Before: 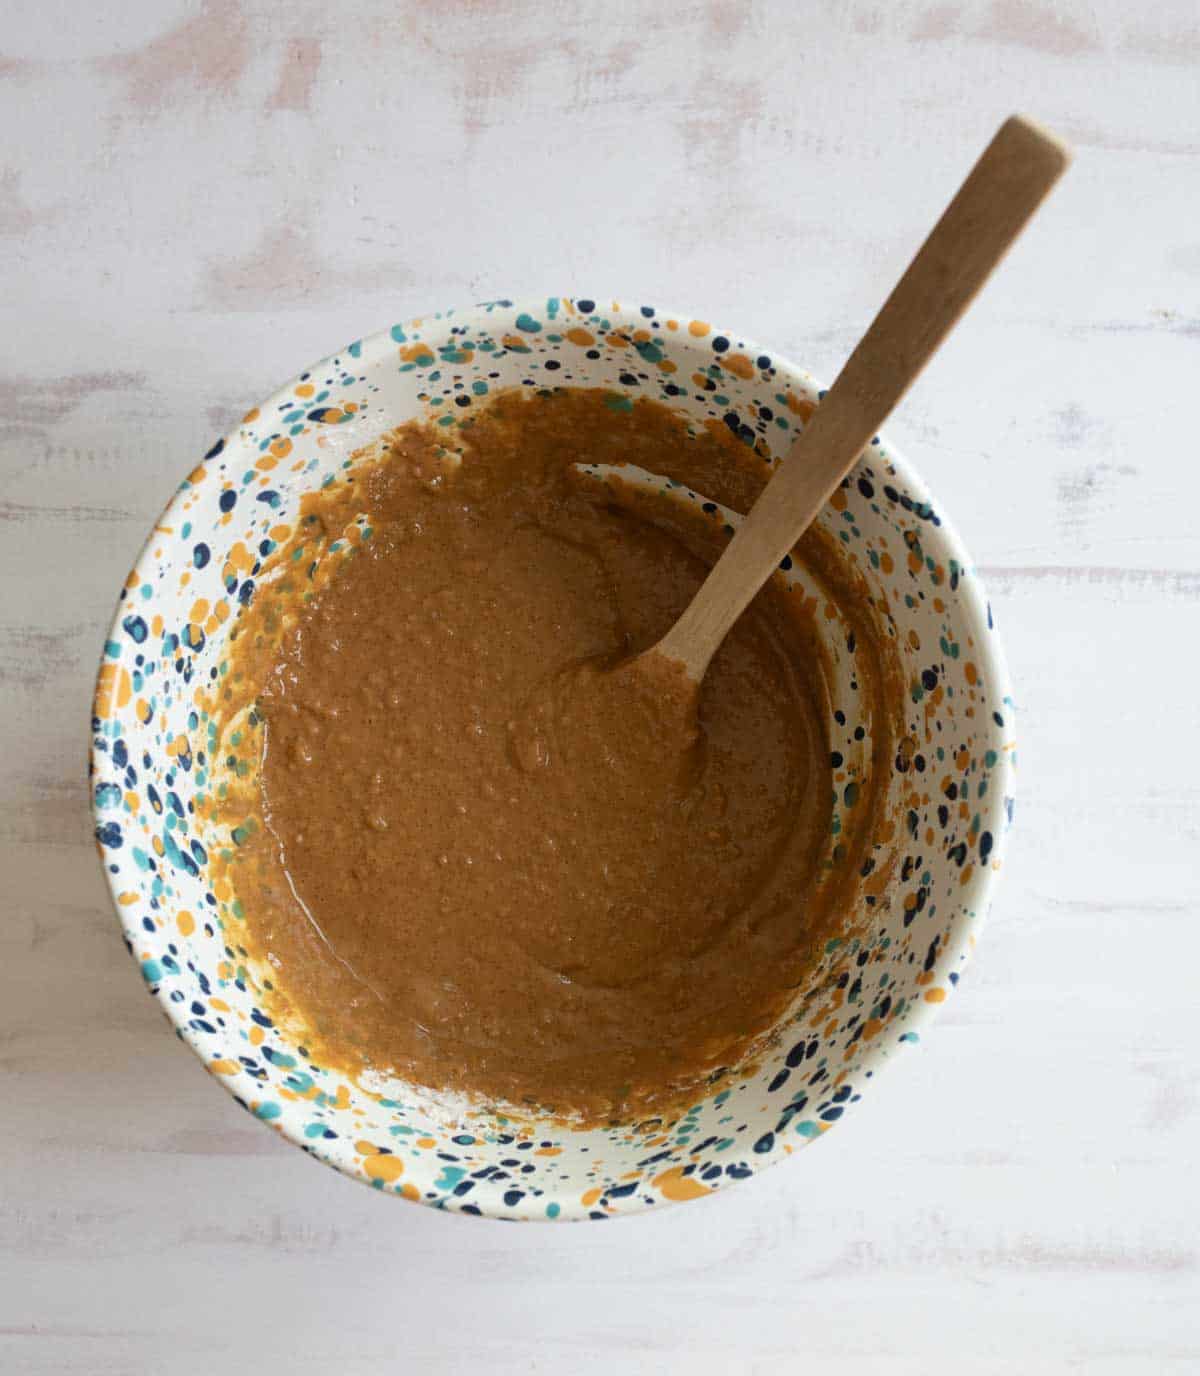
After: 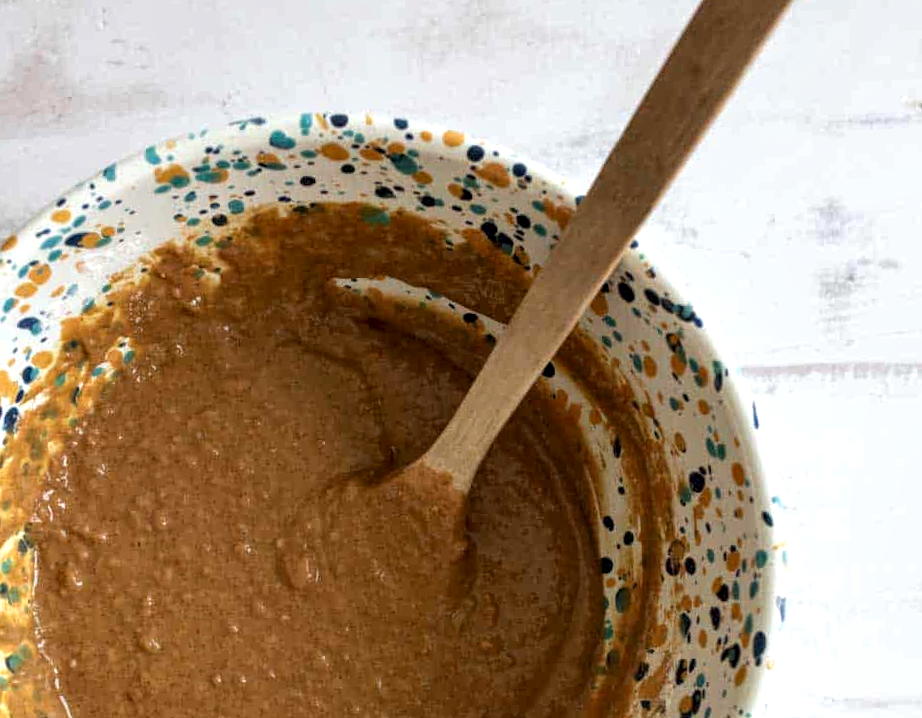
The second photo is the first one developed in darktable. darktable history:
contrast equalizer: octaves 7, y [[0.6 ×6], [0.55 ×6], [0 ×6], [0 ×6], [0 ×6]], mix 0.35
local contrast: detail 130%
crop: left 18.38%, top 11.092%, right 2.134%, bottom 33.217%
rotate and perspective: rotation -2.12°, lens shift (vertical) 0.009, lens shift (horizontal) -0.008, automatic cropping original format, crop left 0.036, crop right 0.964, crop top 0.05, crop bottom 0.959
exposure: exposure 0.217 EV, compensate highlight preservation false
